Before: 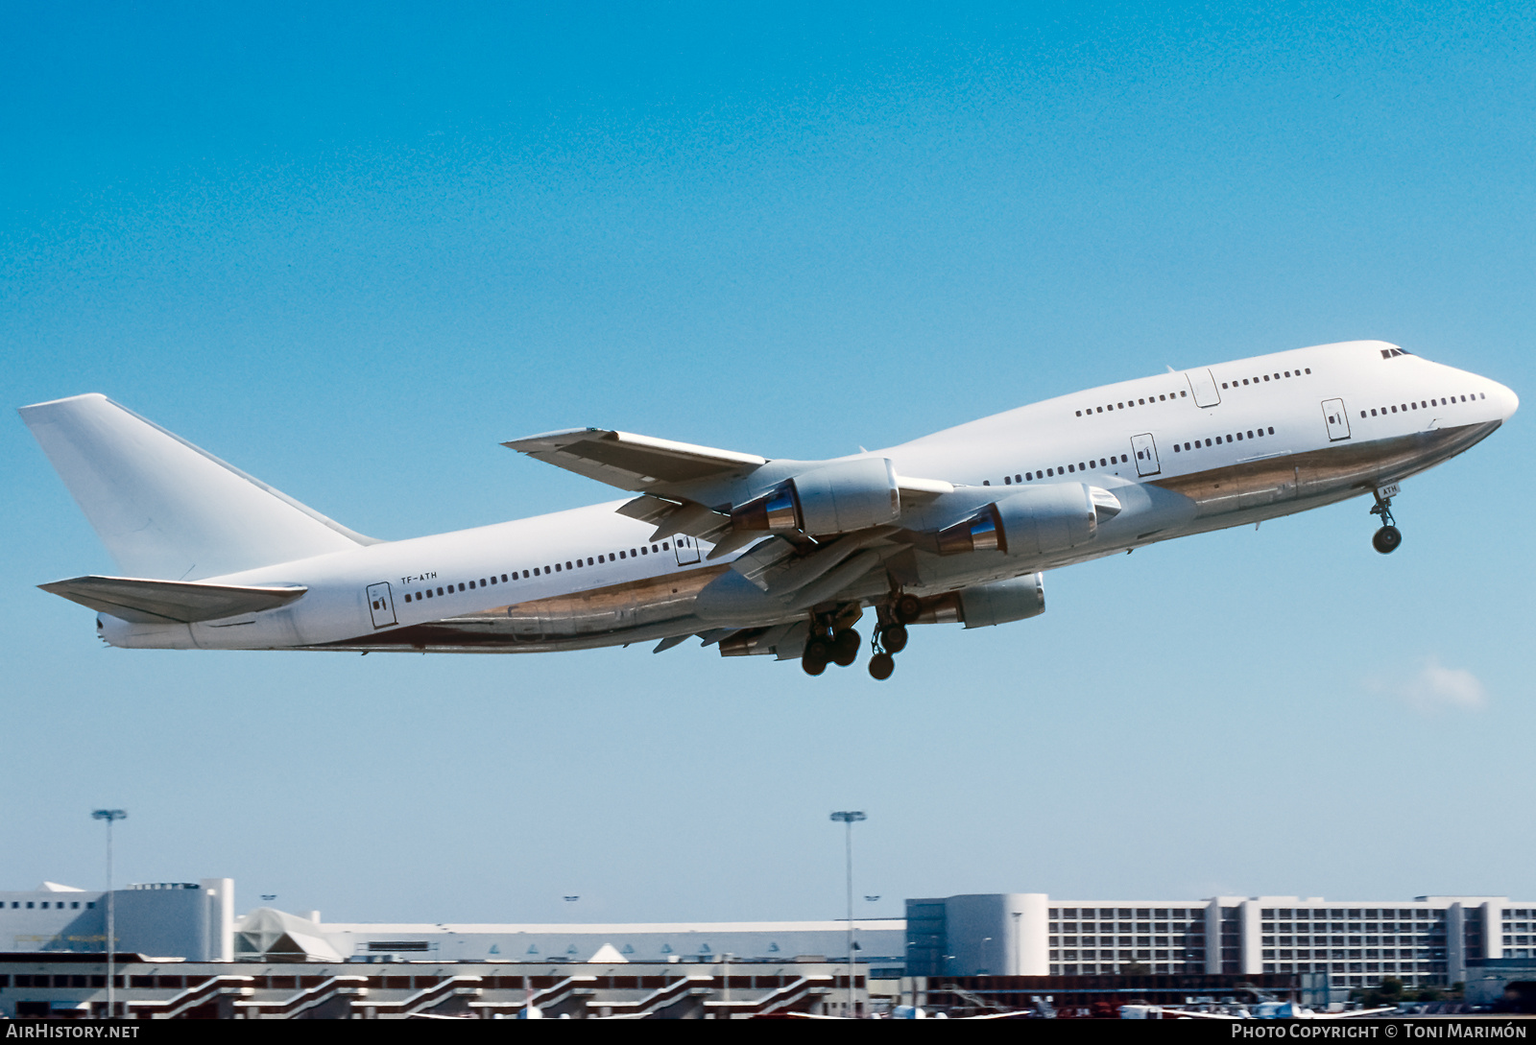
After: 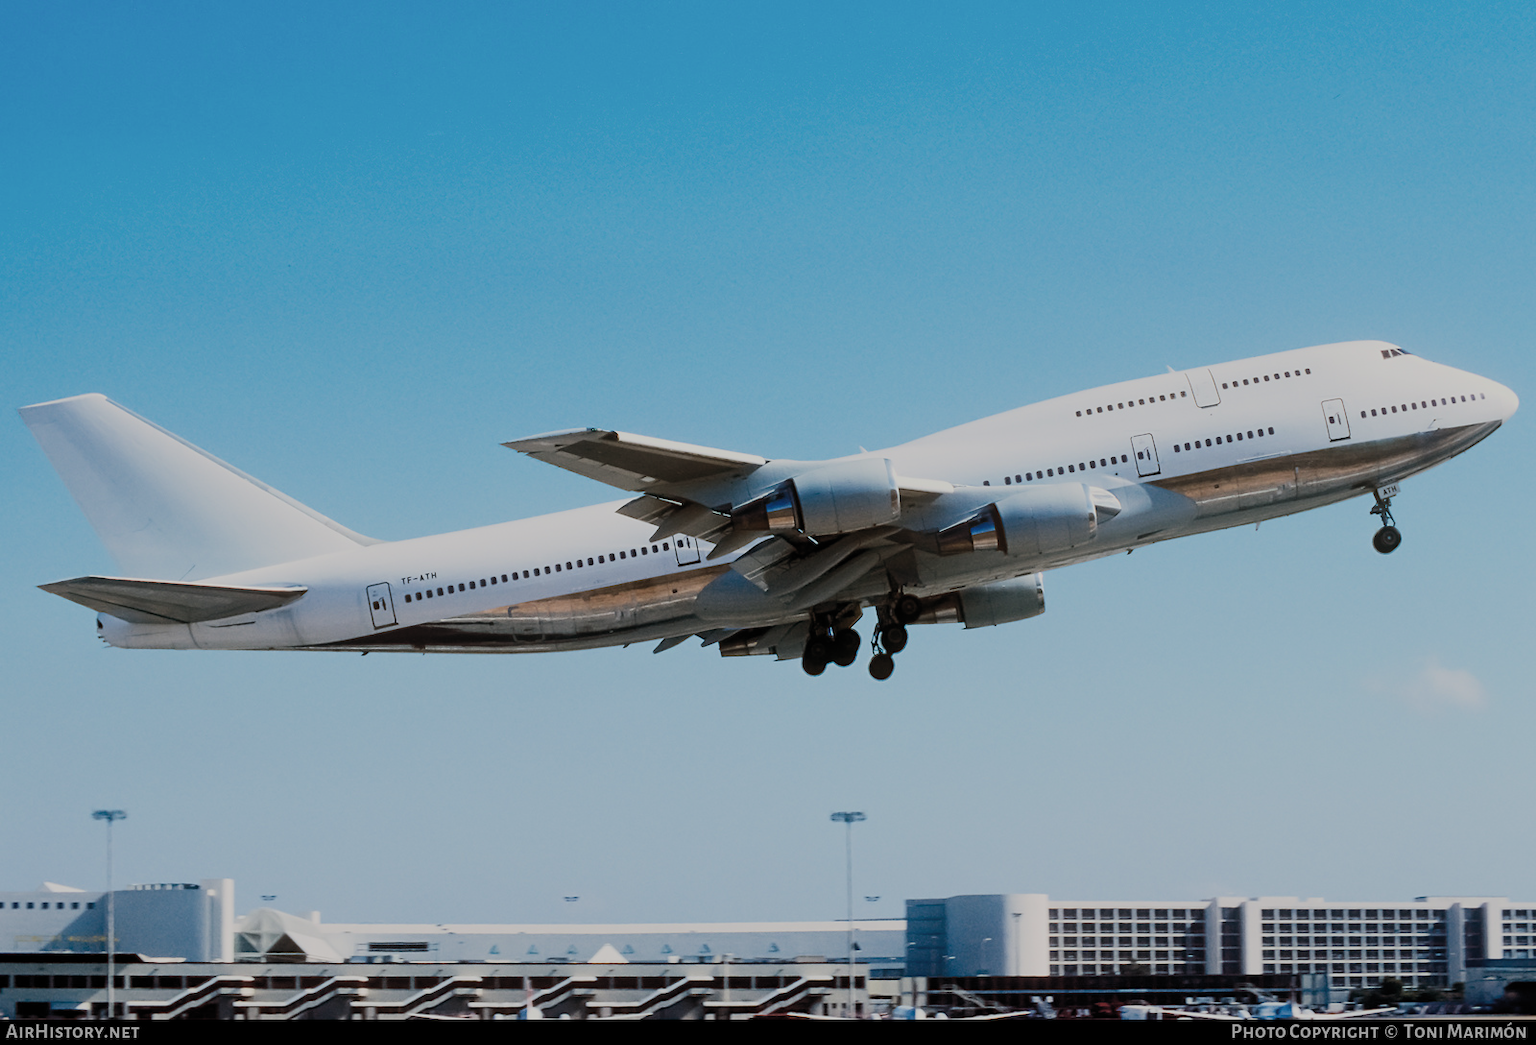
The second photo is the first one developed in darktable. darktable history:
filmic rgb: black relative exposure -6.96 EV, white relative exposure 5.68 EV, hardness 2.86, color science v5 (2021), iterations of high-quality reconstruction 0, contrast in shadows safe, contrast in highlights safe
